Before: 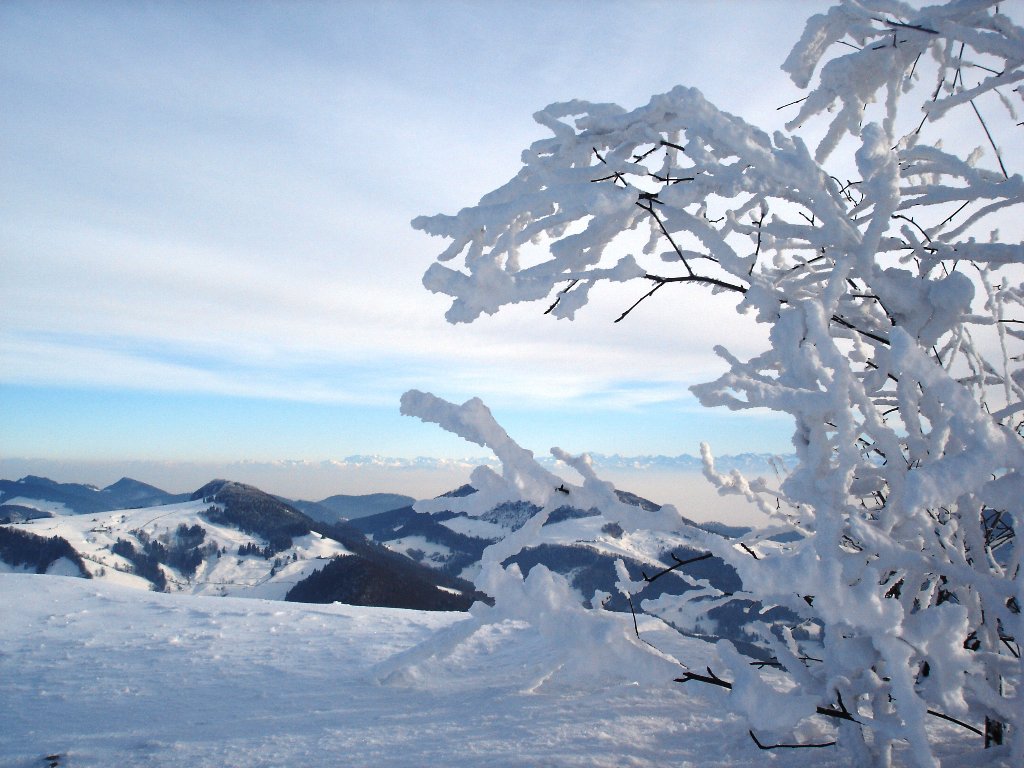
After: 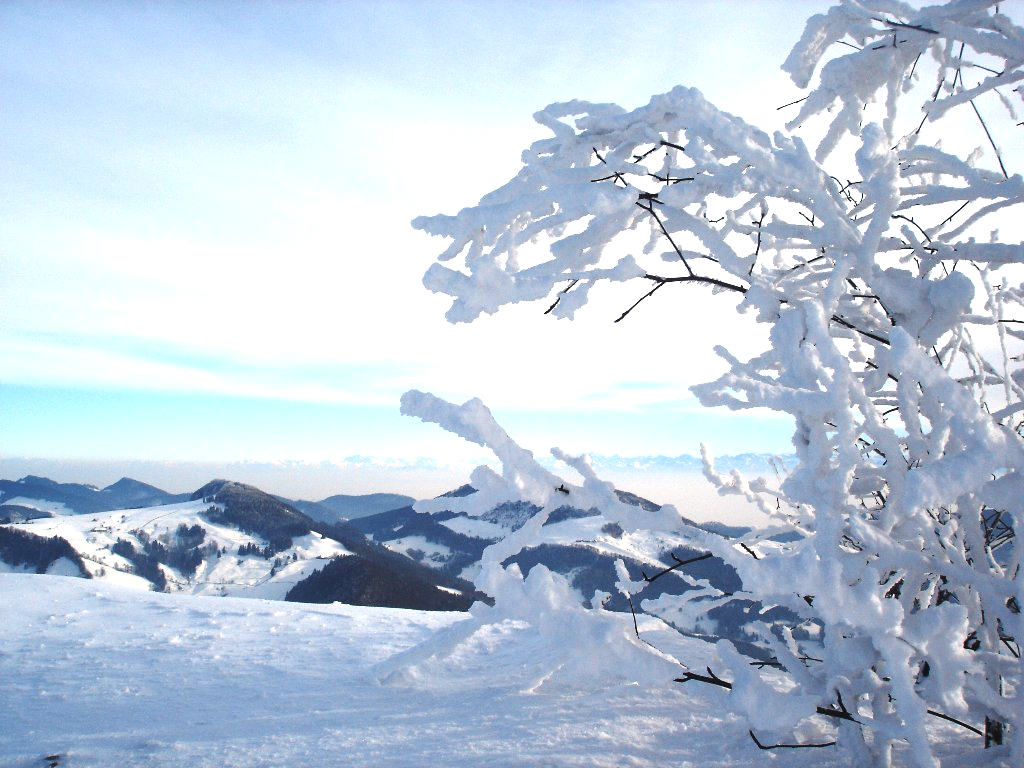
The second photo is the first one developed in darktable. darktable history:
exposure: black level correction -0.002, exposure 0.545 EV, compensate highlight preservation false
